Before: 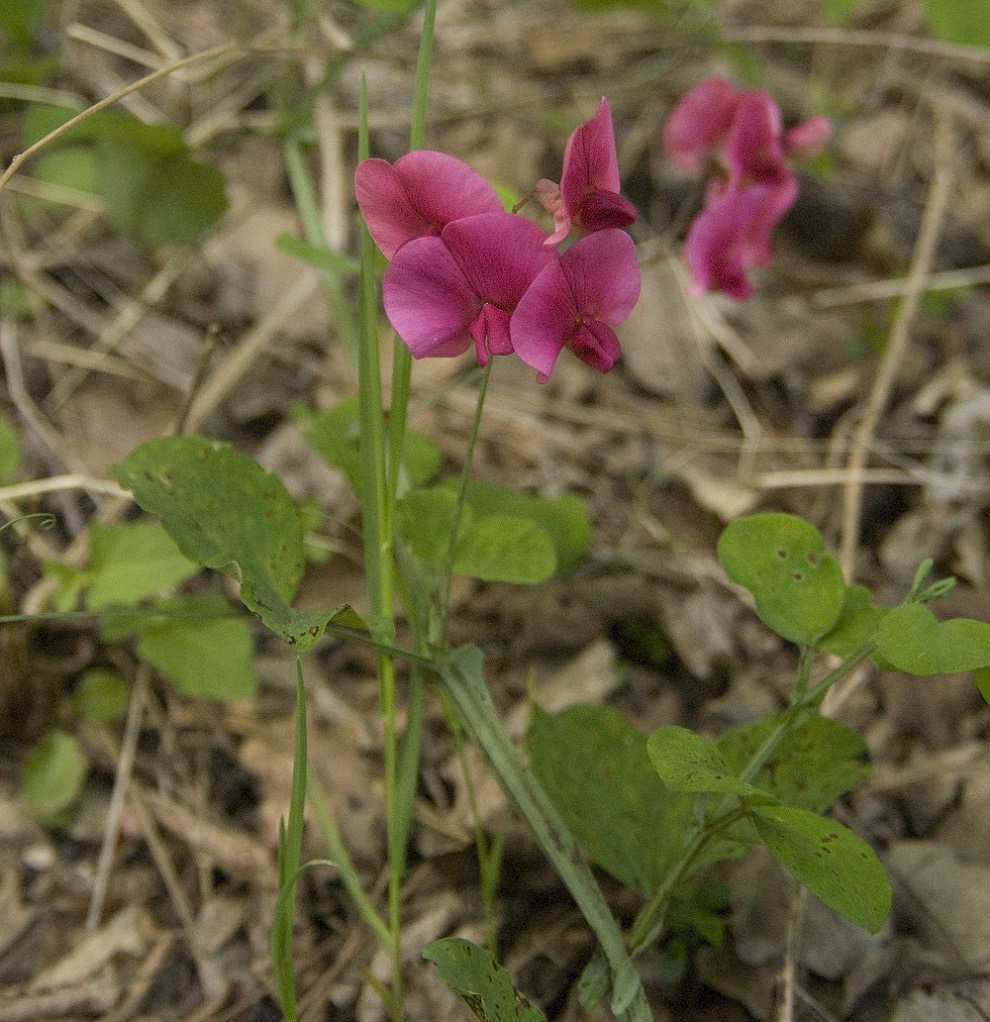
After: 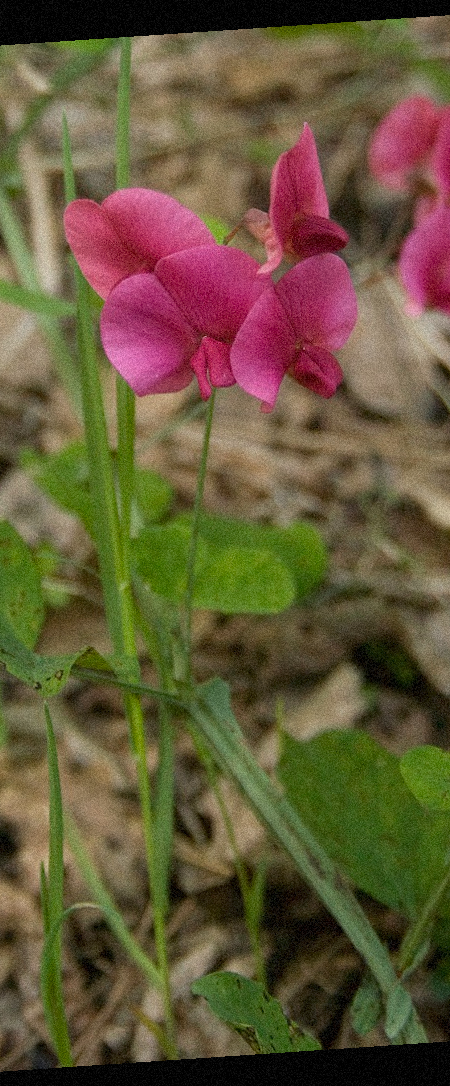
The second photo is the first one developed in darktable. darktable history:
white balance: red 0.98, blue 1.034
rotate and perspective: rotation -4.2°, shear 0.006, automatic cropping off
grain: coarseness 9.38 ISO, strength 34.99%, mid-tones bias 0%
crop: left 28.583%, right 29.231%
